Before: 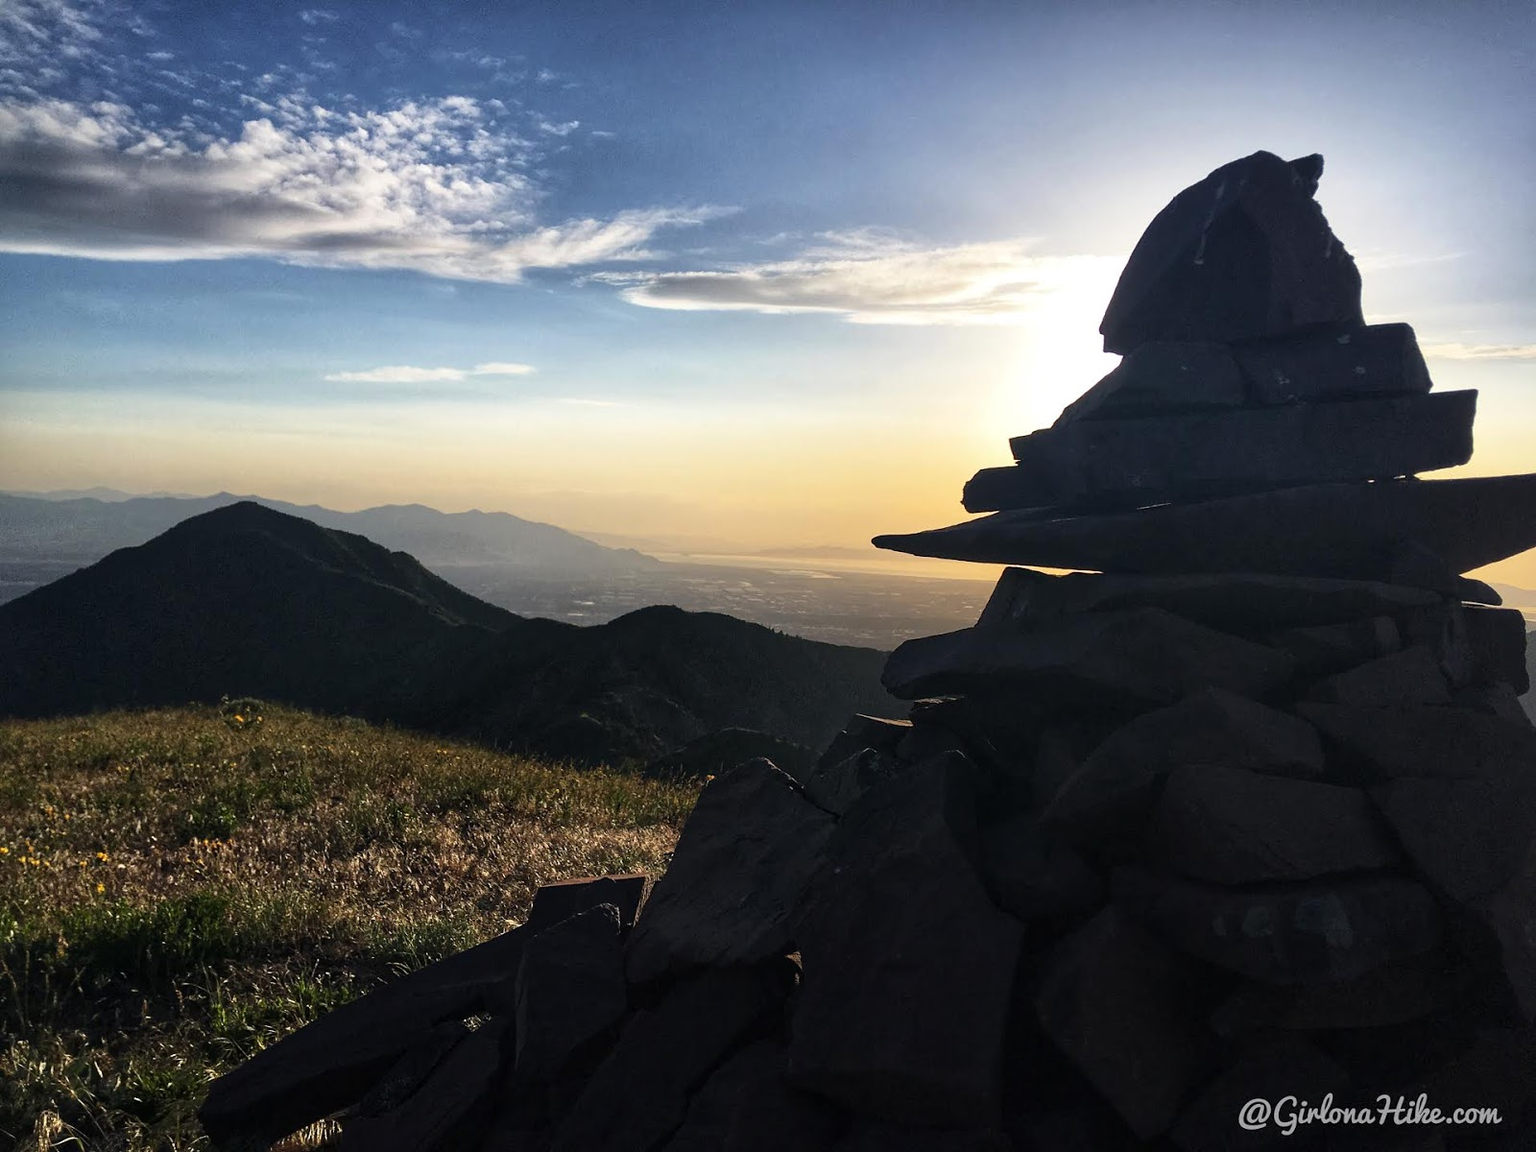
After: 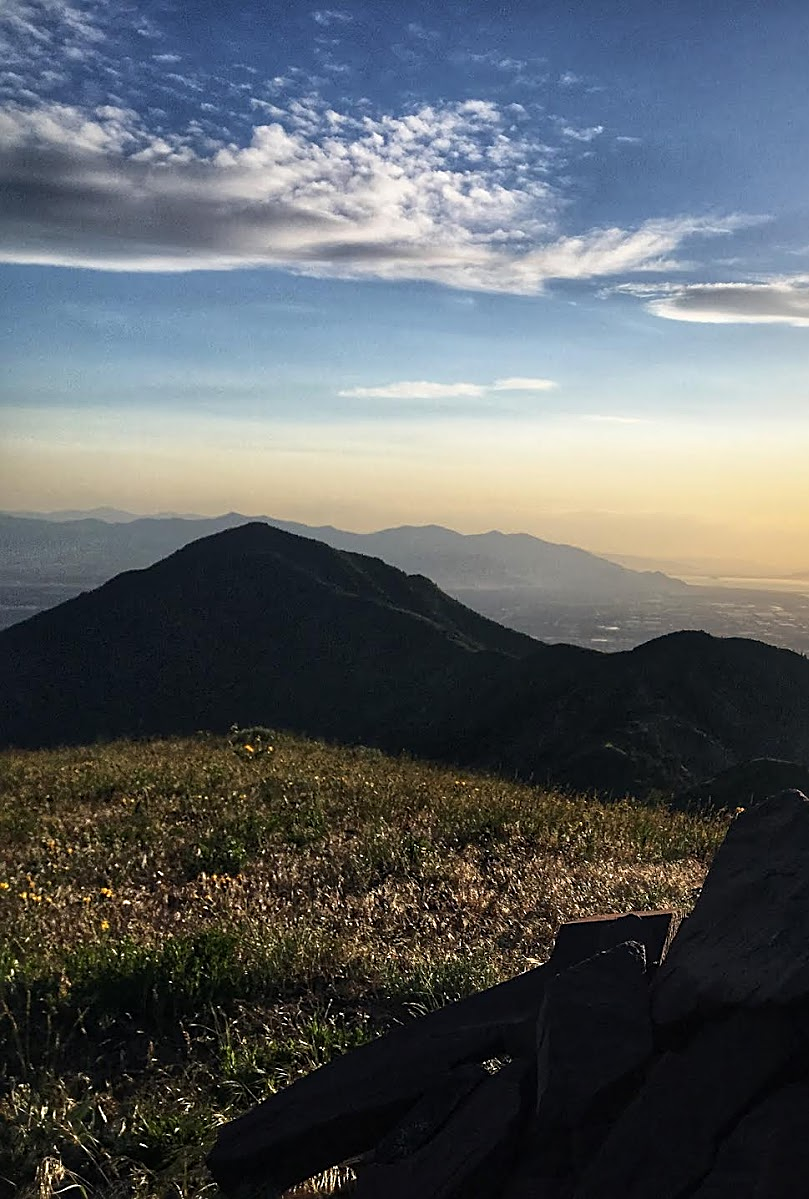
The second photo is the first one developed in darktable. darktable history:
sharpen: on, module defaults
crop and rotate: left 0.018%, top 0%, right 49.418%
